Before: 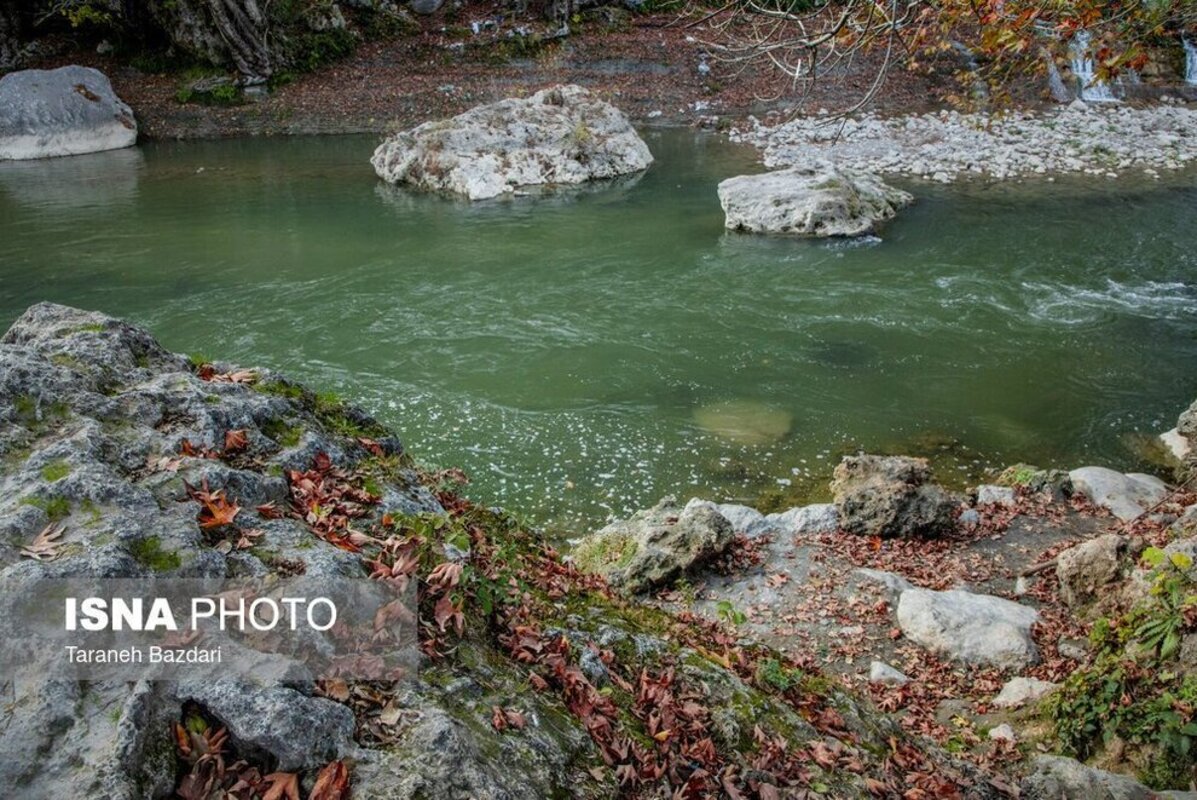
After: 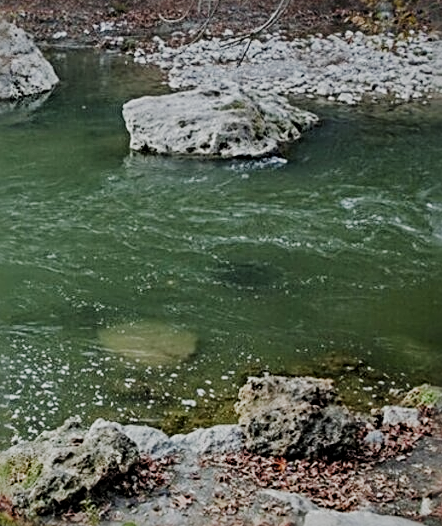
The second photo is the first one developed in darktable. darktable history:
crop and rotate: left 49.754%, top 10.124%, right 13.251%, bottom 24.103%
exposure: exposure -0.239 EV, compensate highlight preservation false
local contrast: mode bilateral grid, contrast 20, coarseness 50, detail 132%, midtone range 0.2
sharpen: radius 3.659, amount 0.933
haze removal: strength -0.062, compatibility mode true, adaptive false
filmic rgb: black relative exposure -7.65 EV, white relative exposure 4.56 EV, threshold 2.97 EV, hardness 3.61, preserve chrominance no, color science v5 (2021), contrast in shadows safe, contrast in highlights safe, enable highlight reconstruction true
